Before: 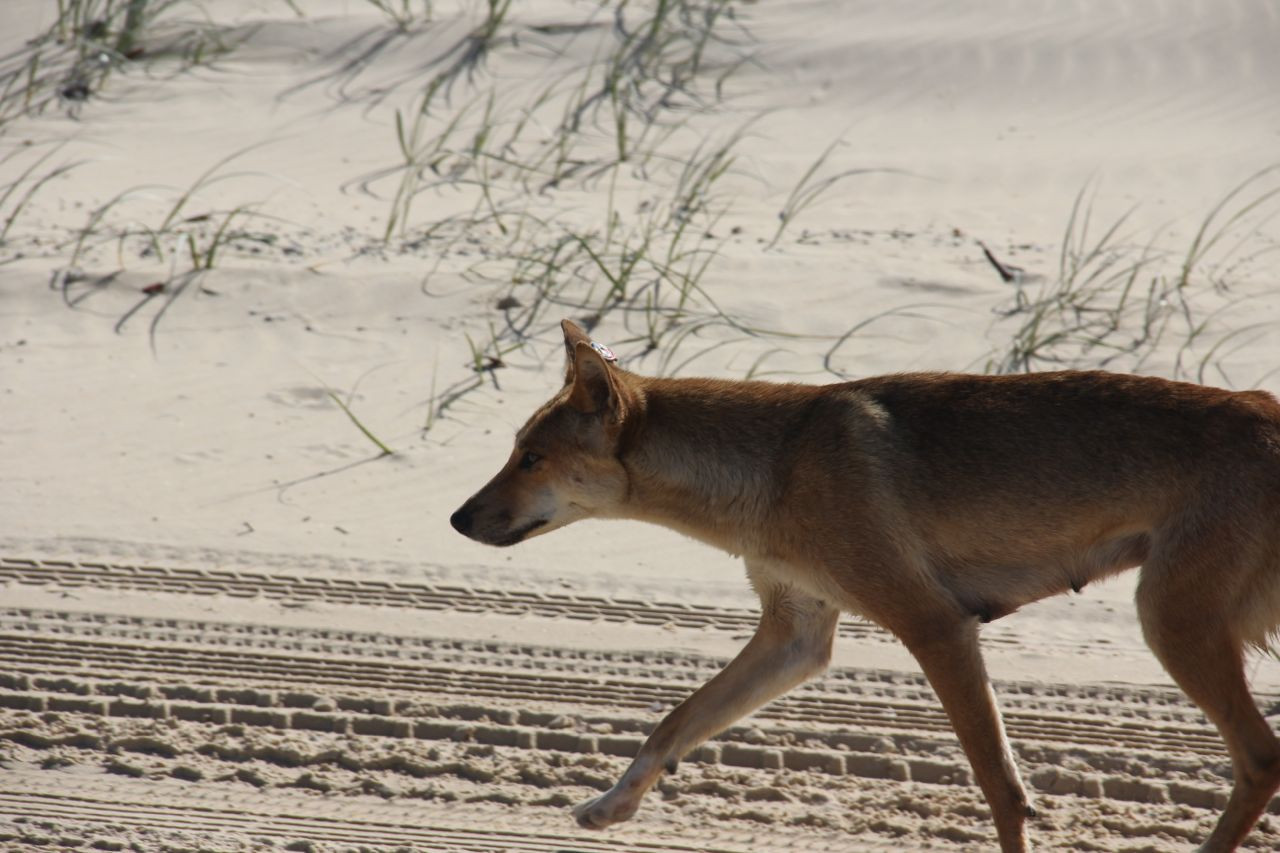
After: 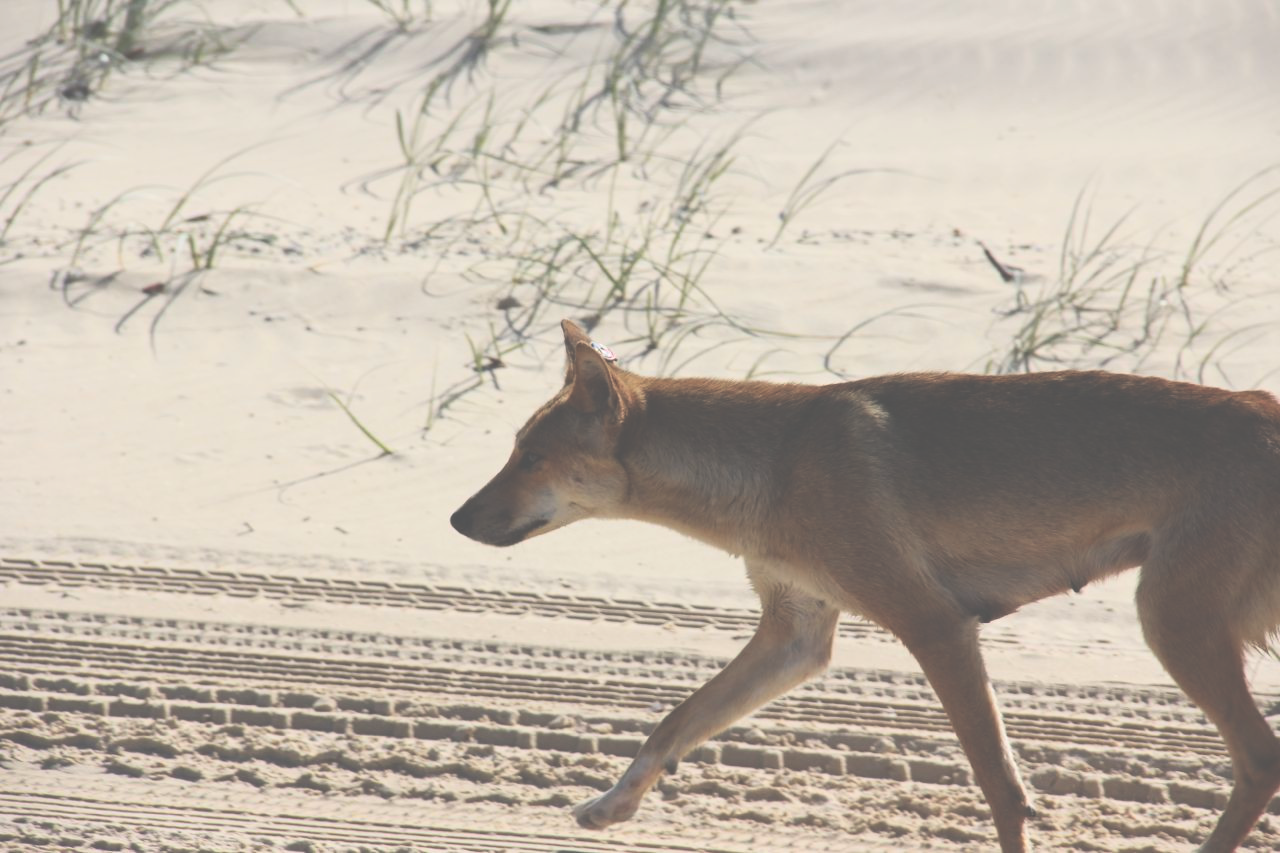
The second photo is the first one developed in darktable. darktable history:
contrast brightness saturation: contrast 0.2, brightness 0.16, saturation 0.22
exposure: black level correction -0.062, exposure -0.05 EV, compensate highlight preservation false
